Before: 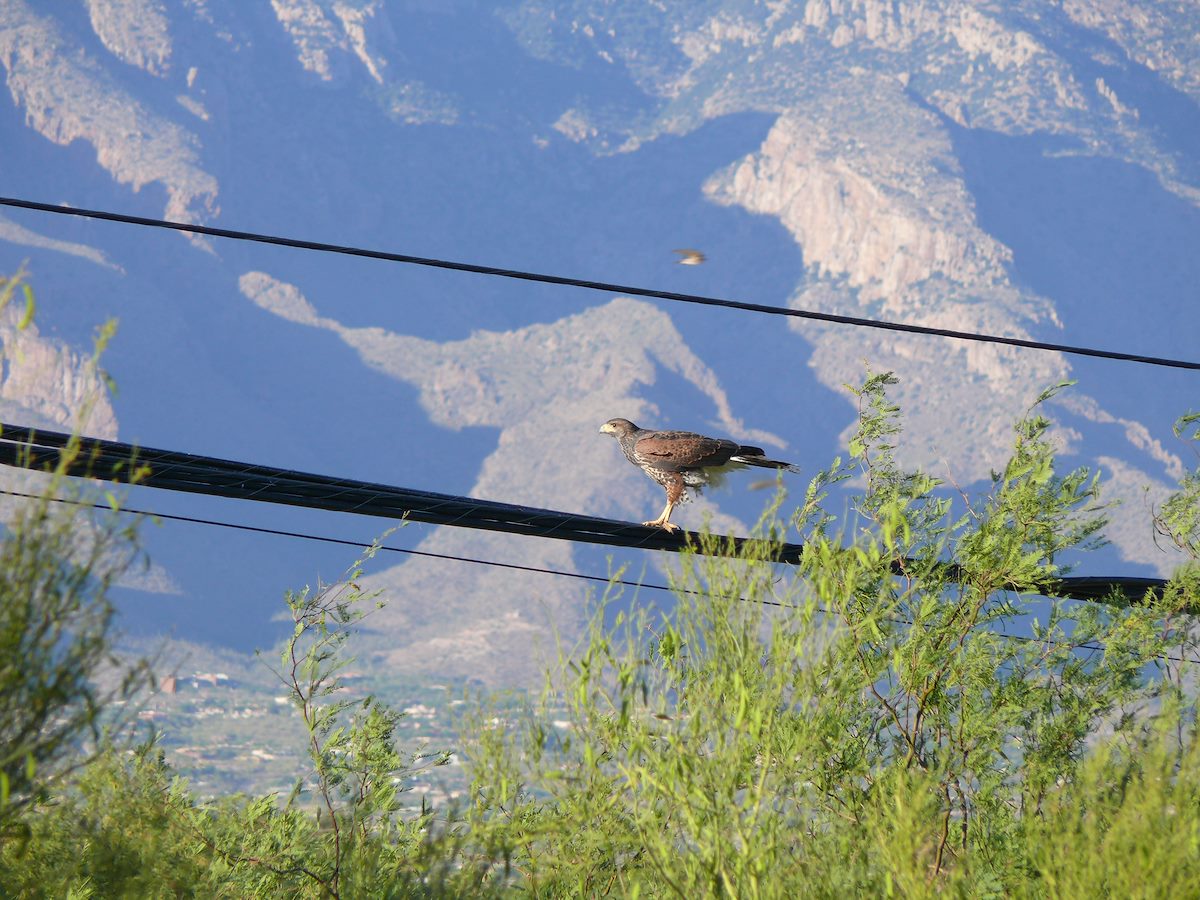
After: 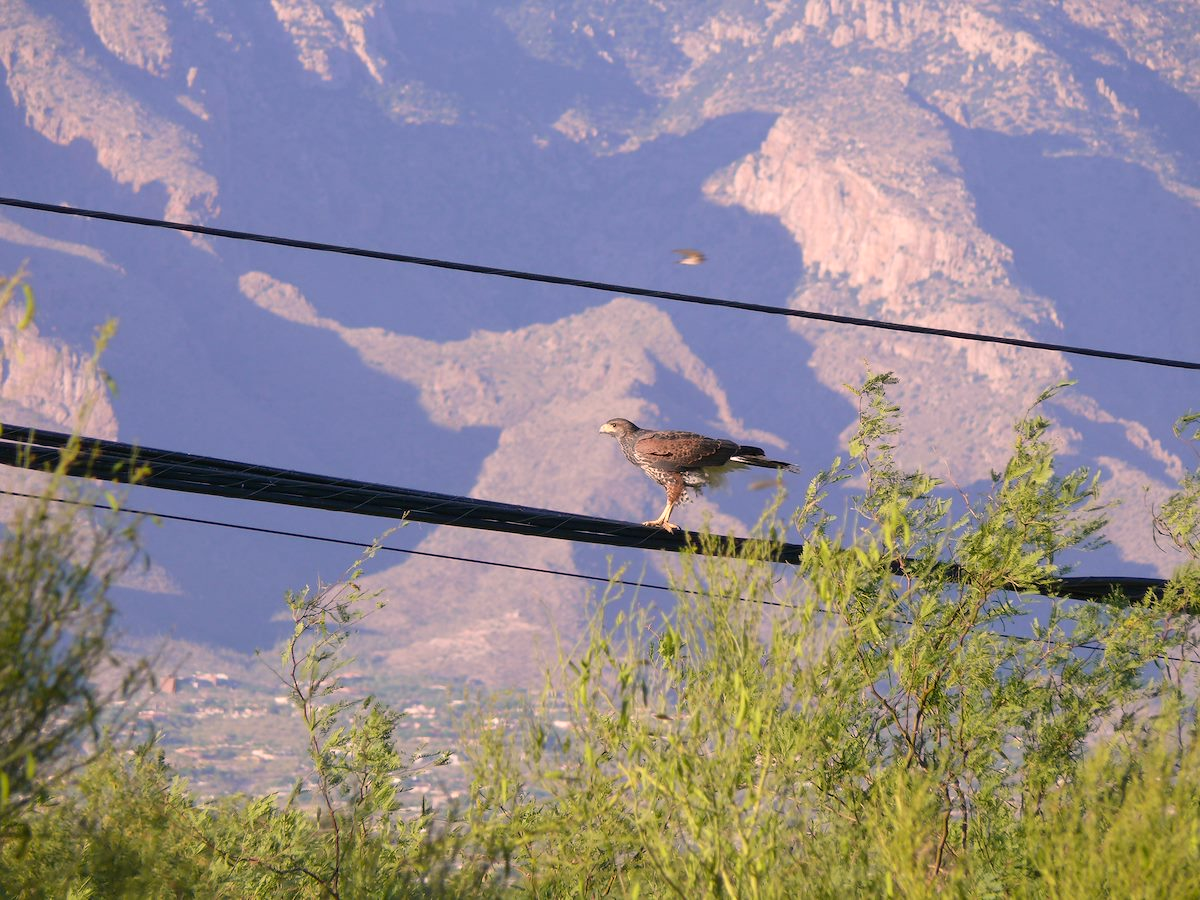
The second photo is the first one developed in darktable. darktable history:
base curve: preserve colors none
color correction: highlights a* 12.75, highlights b* 5.41
